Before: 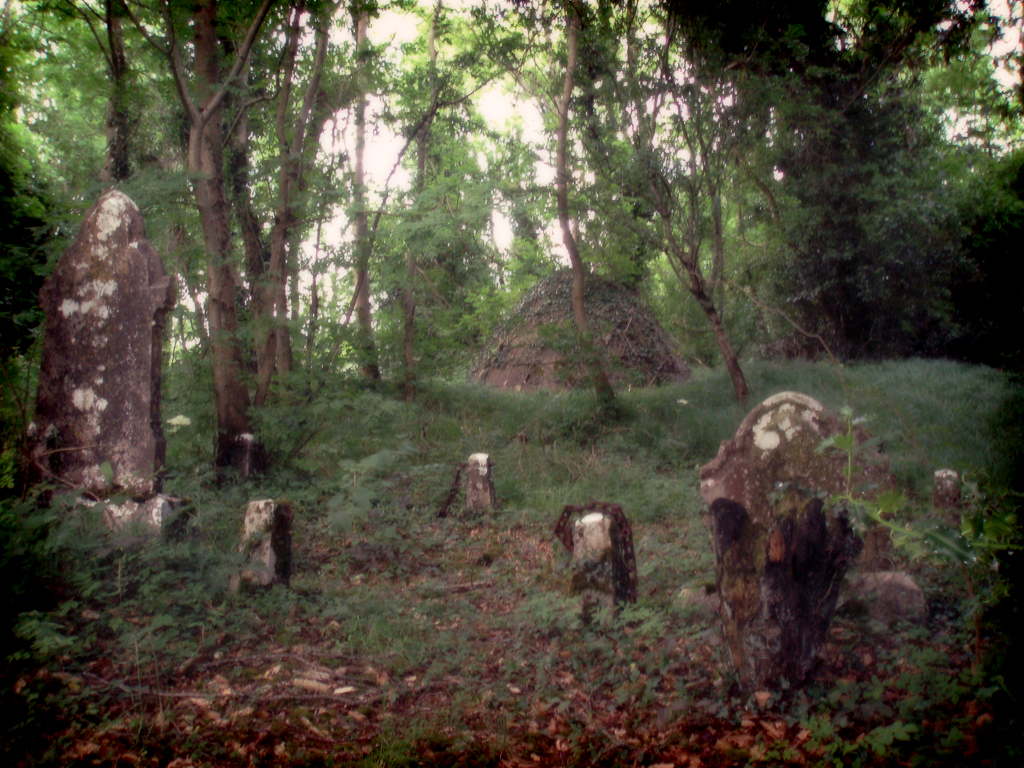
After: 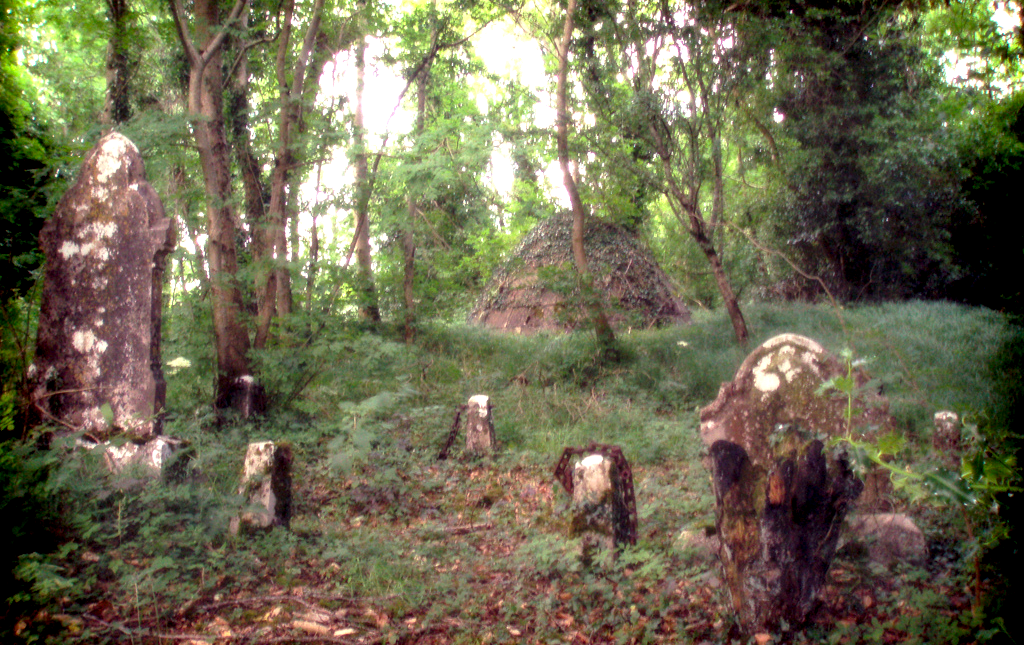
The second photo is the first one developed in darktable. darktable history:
crop: top 7.625%, bottom 8.303%
local contrast: highlights 82%, shadows 81%
exposure: black level correction 0, exposure 1 EV, compensate exposure bias true, compensate highlight preservation false
color balance rgb: perceptual saturation grading › global saturation 16.865%, global vibrance 20%
